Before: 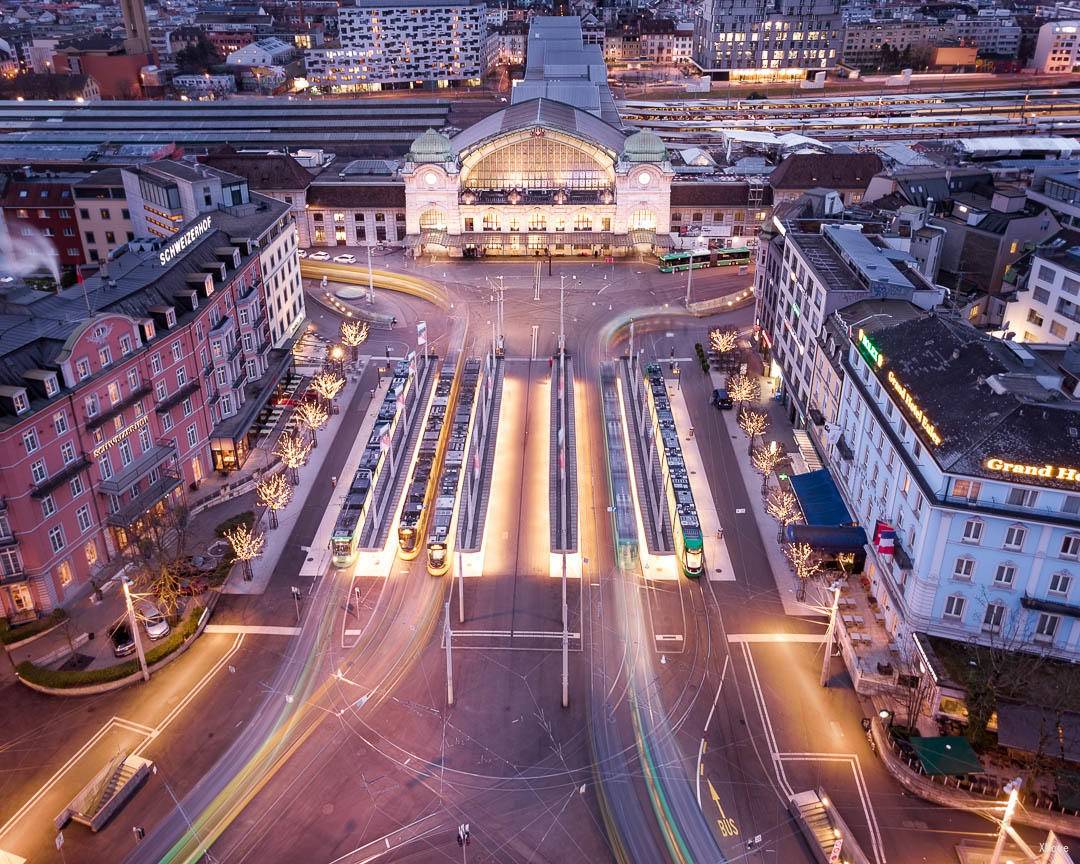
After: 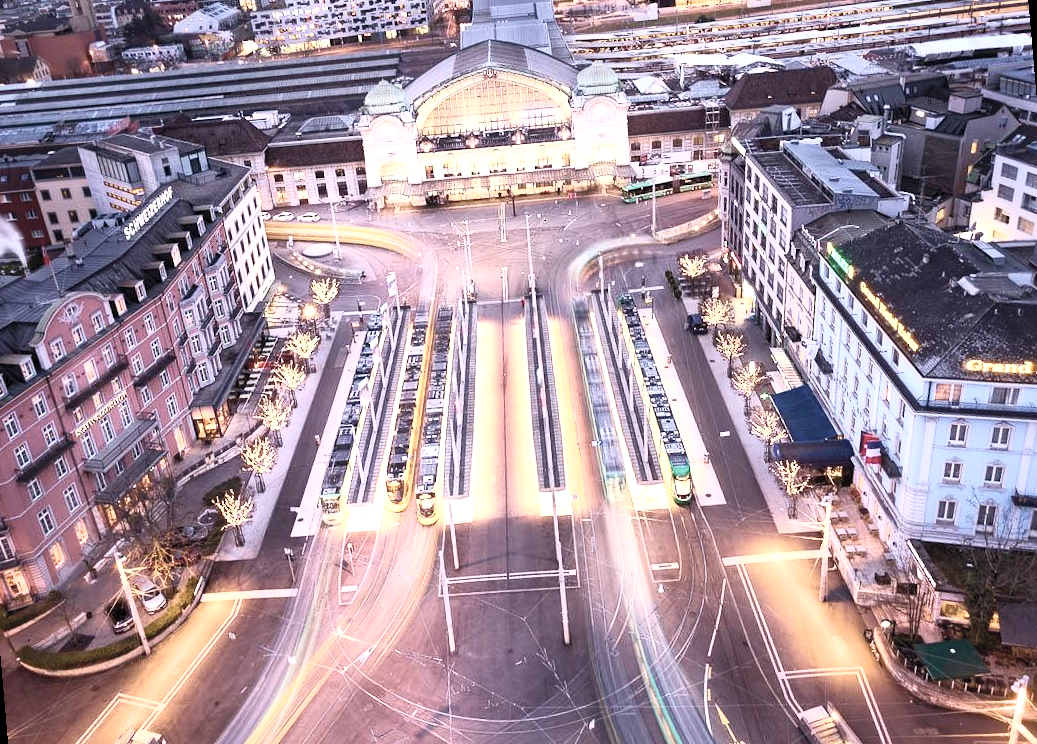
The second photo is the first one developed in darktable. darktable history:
rotate and perspective: rotation -5°, crop left 0.05, crop right 0.952, crop top 0.11, crop bottom 0.89
contrast brightness saturation: contrast 0.43, brightness 0.56, saturation -0.19
local contrast: mode bilateral grid, contrast 20, coarseness 100, detail 150%, midtone range 0.2
crop: bottom 0.071%
